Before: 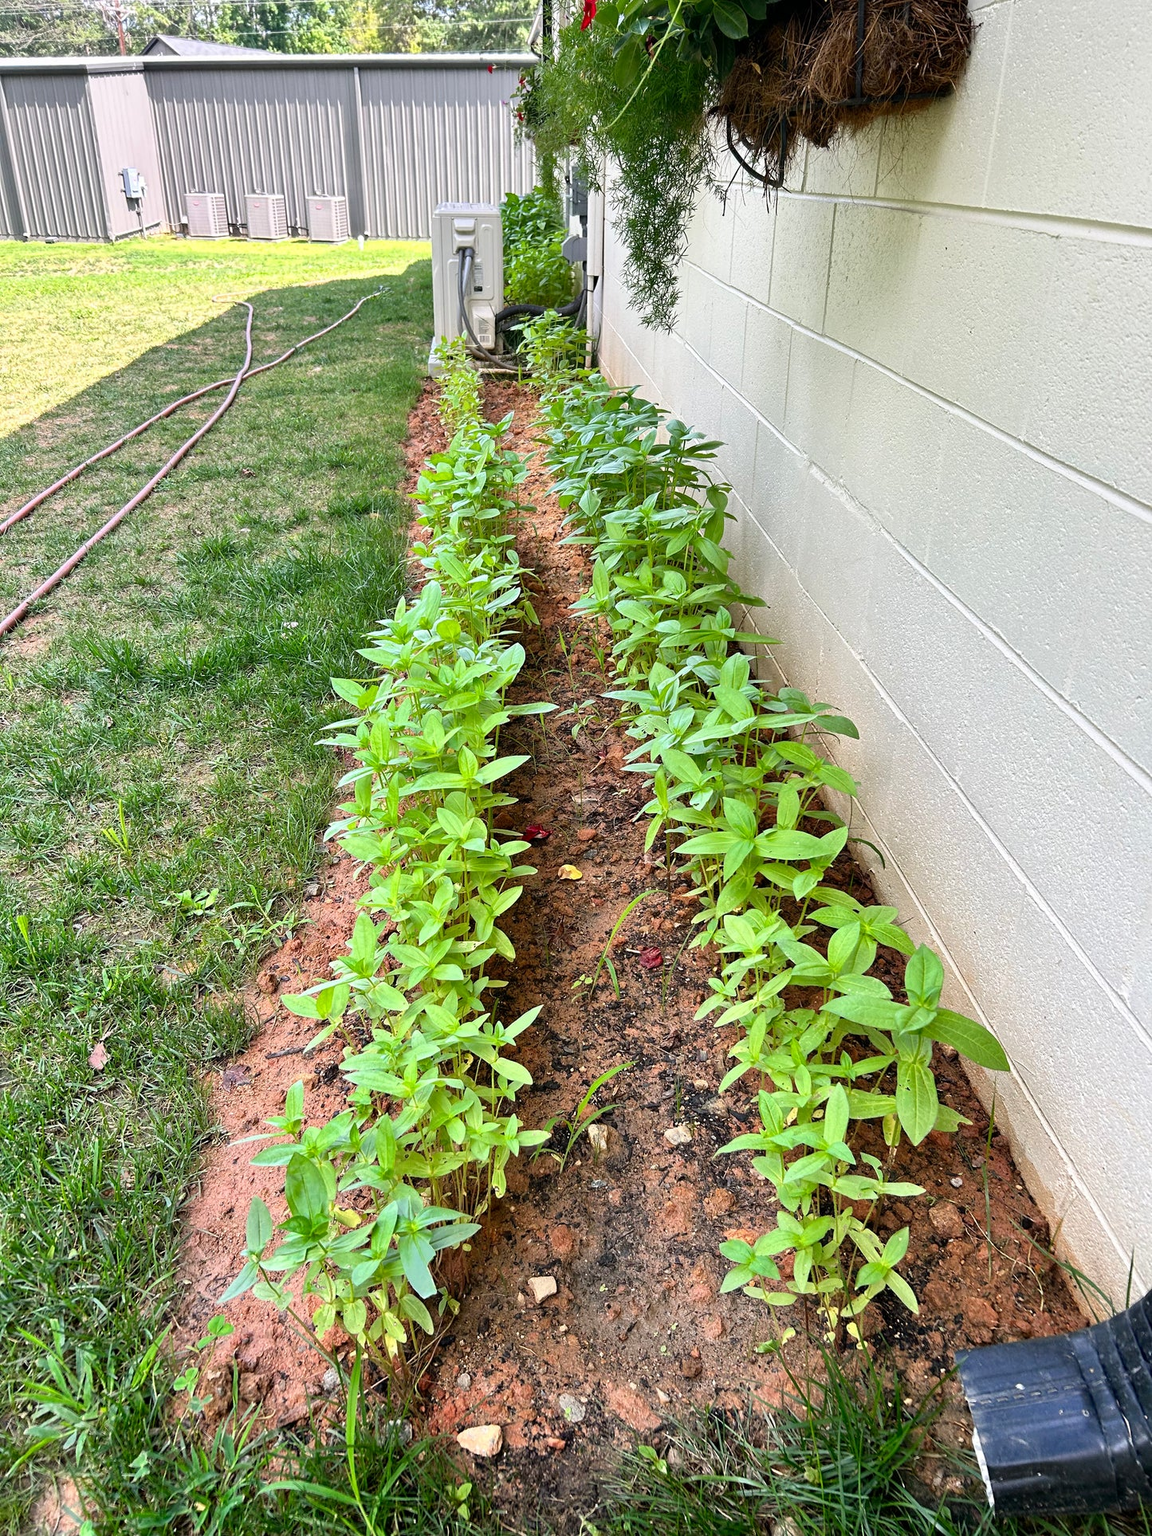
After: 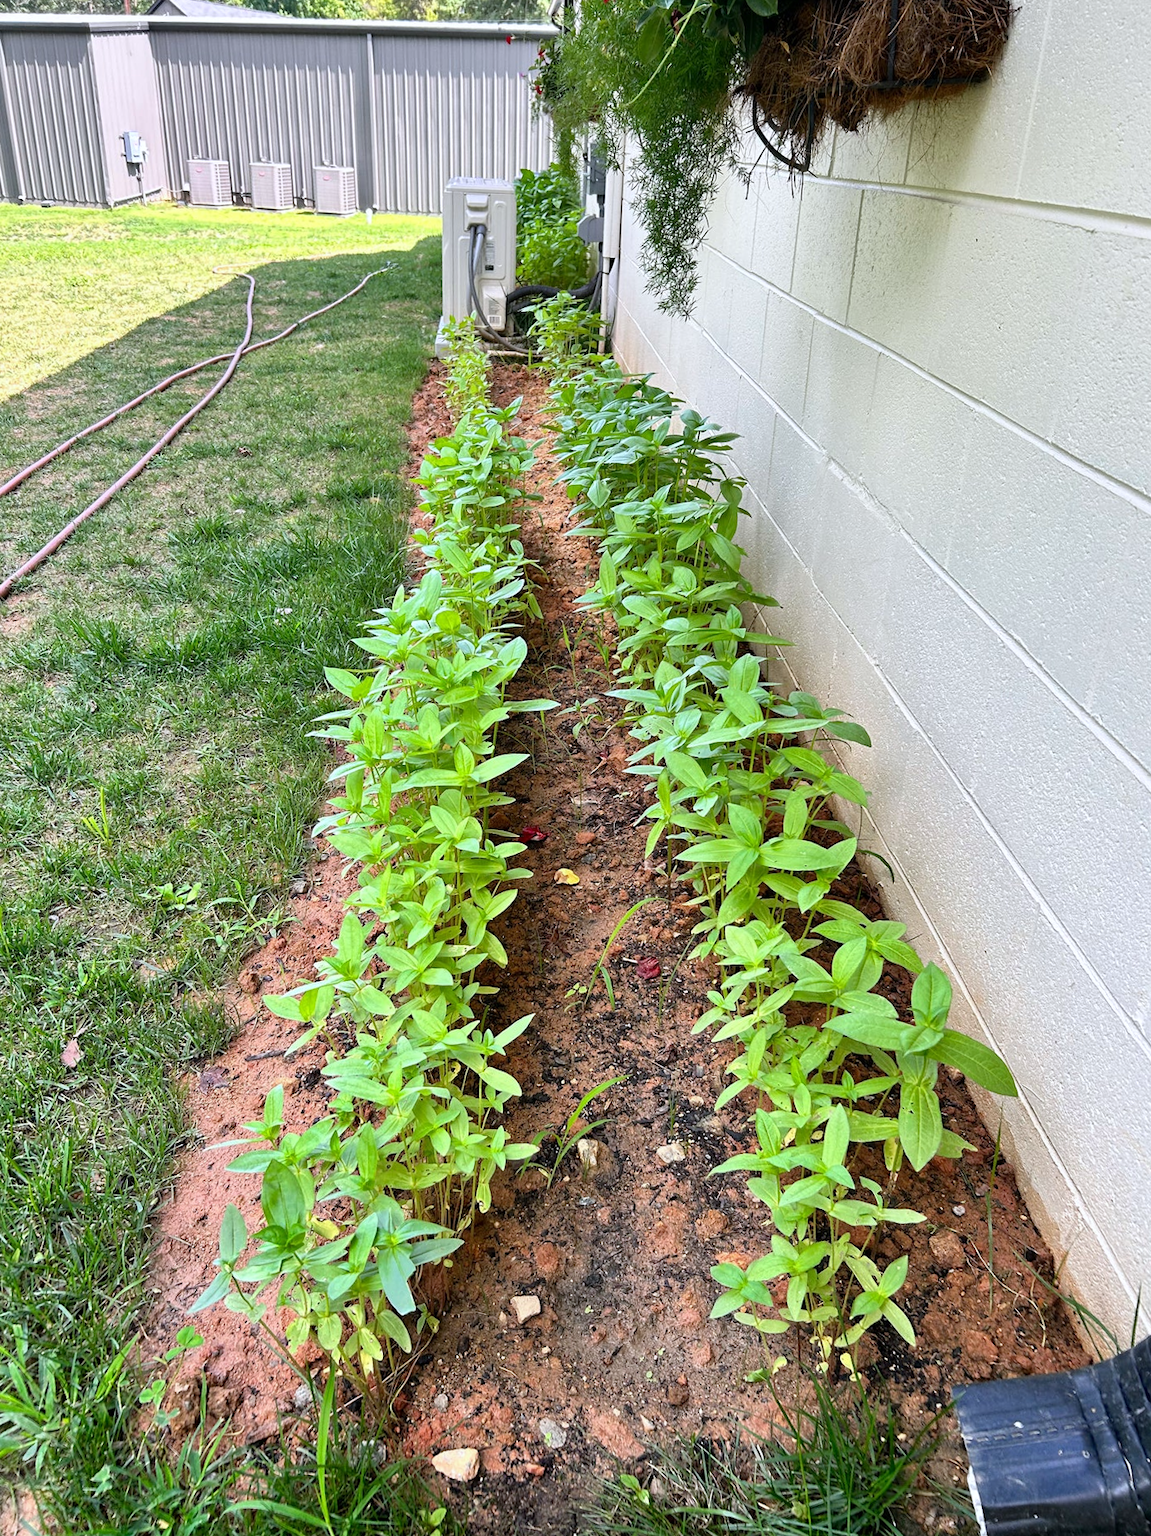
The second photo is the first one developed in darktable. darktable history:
crop and rotate: angle -1.69°
white balance: red 0.983, blue 1.036
